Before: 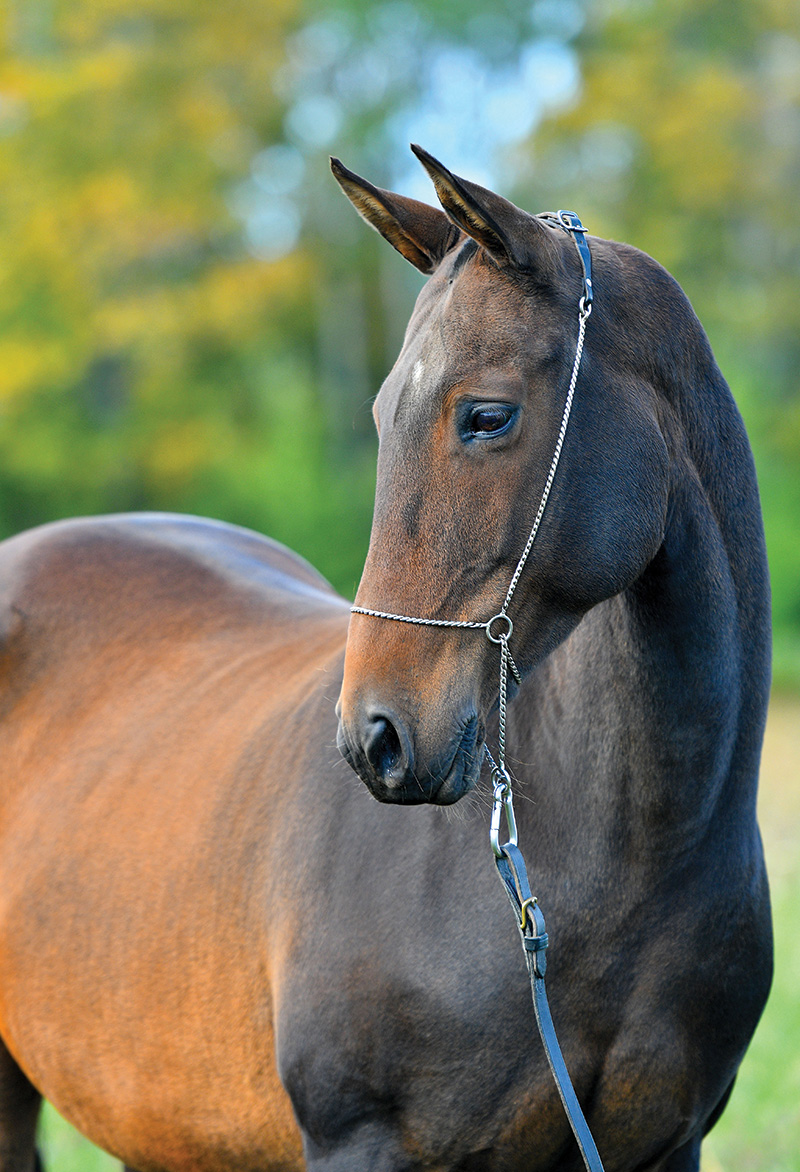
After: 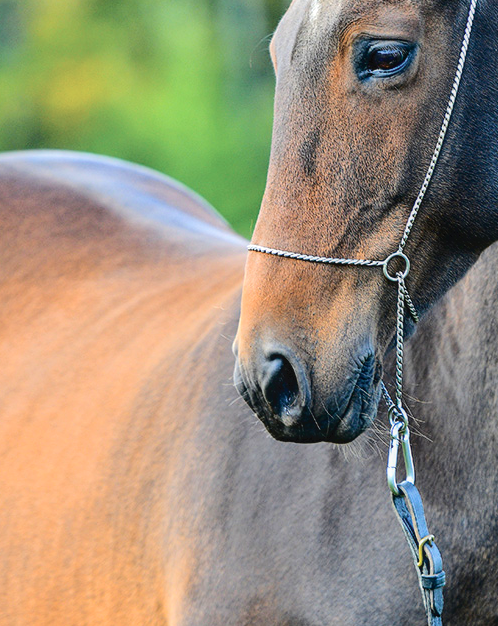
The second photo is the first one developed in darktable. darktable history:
velvia: on, module defaults
tone equalizer: smoothing 1
crop: left 12.94%, top 30.942%, right 24.799%, bottom 15.56%
tone curve: curves: ch0 [(0, 0) (0.003, 0.019) (0.011, 0.021) (0.025, 0.023) (0.044, 0.026) (0.069, 0.037) (0.1, 0.059) (0.136, 0.088) (0.177, 0.138) (0.224, 0.199) (0.277, 0.279) (0.335, 0.376) (0.399, 0.481) (0.468, 0.581) (0.543, 0.658) (0.623, 0.735) (0.709, 0.8) (0.801, 0.861) (0.898, 0.928) (1, 1)], color space Lab, independent channels, preserve colors none
local contrast: detail 109%
